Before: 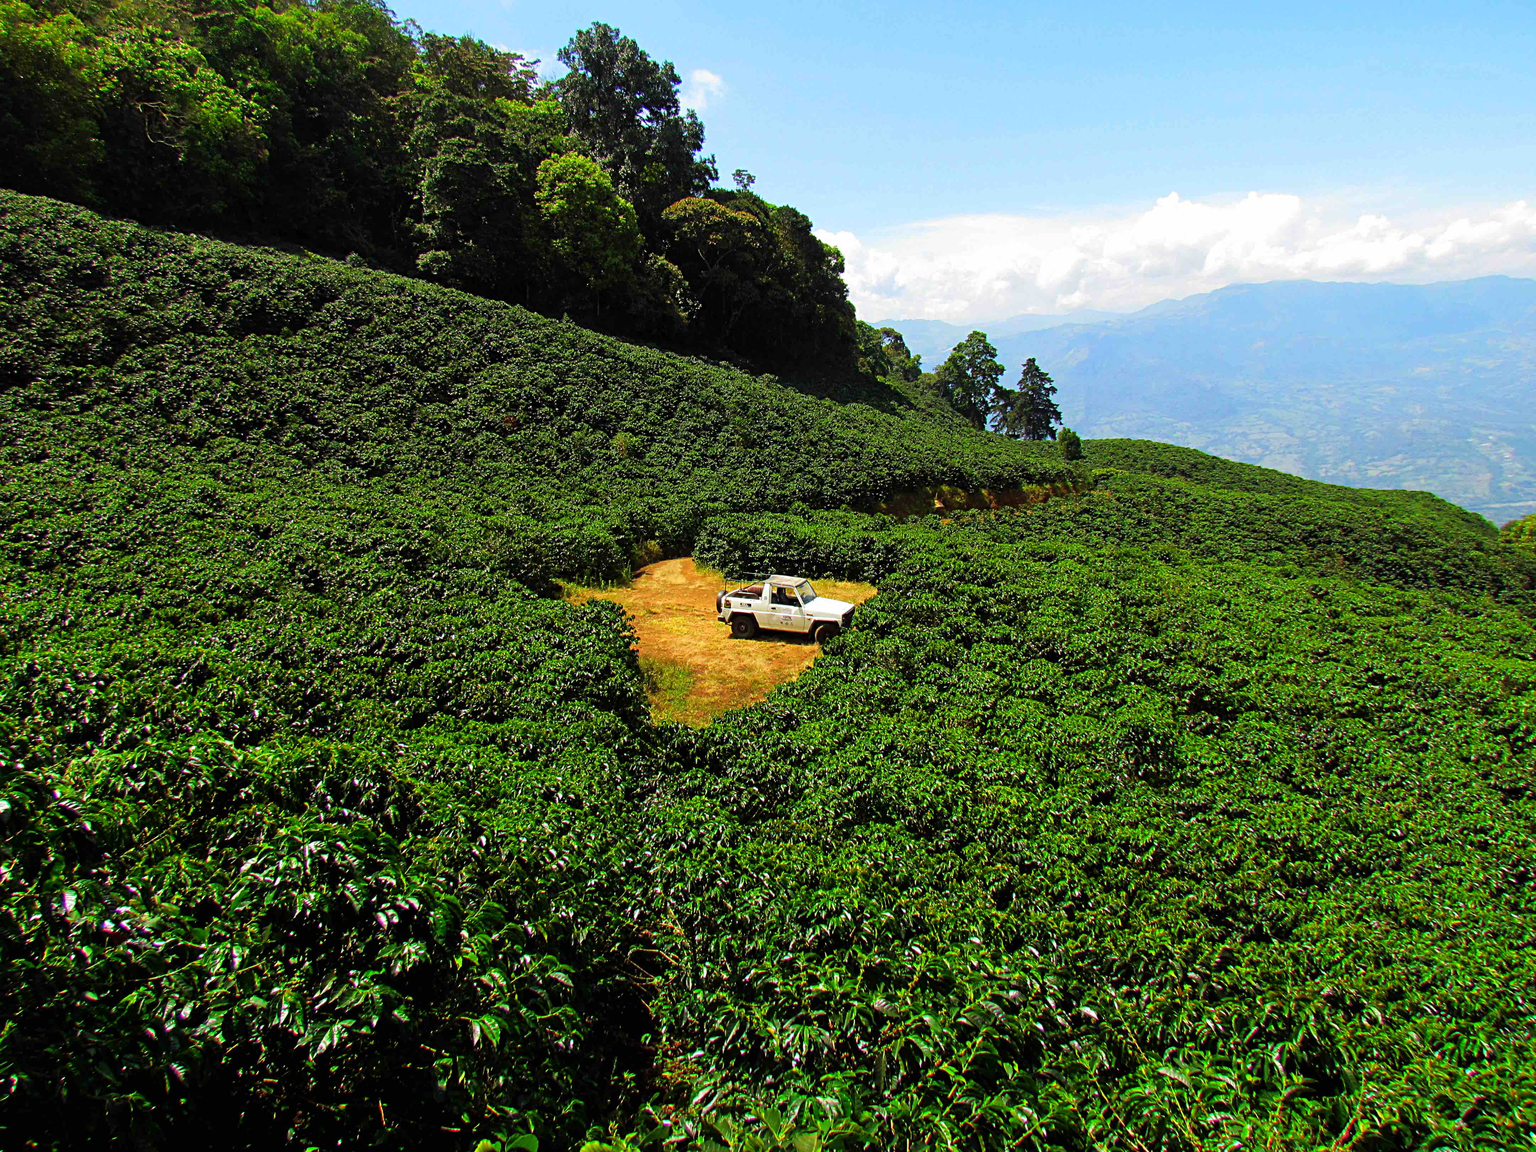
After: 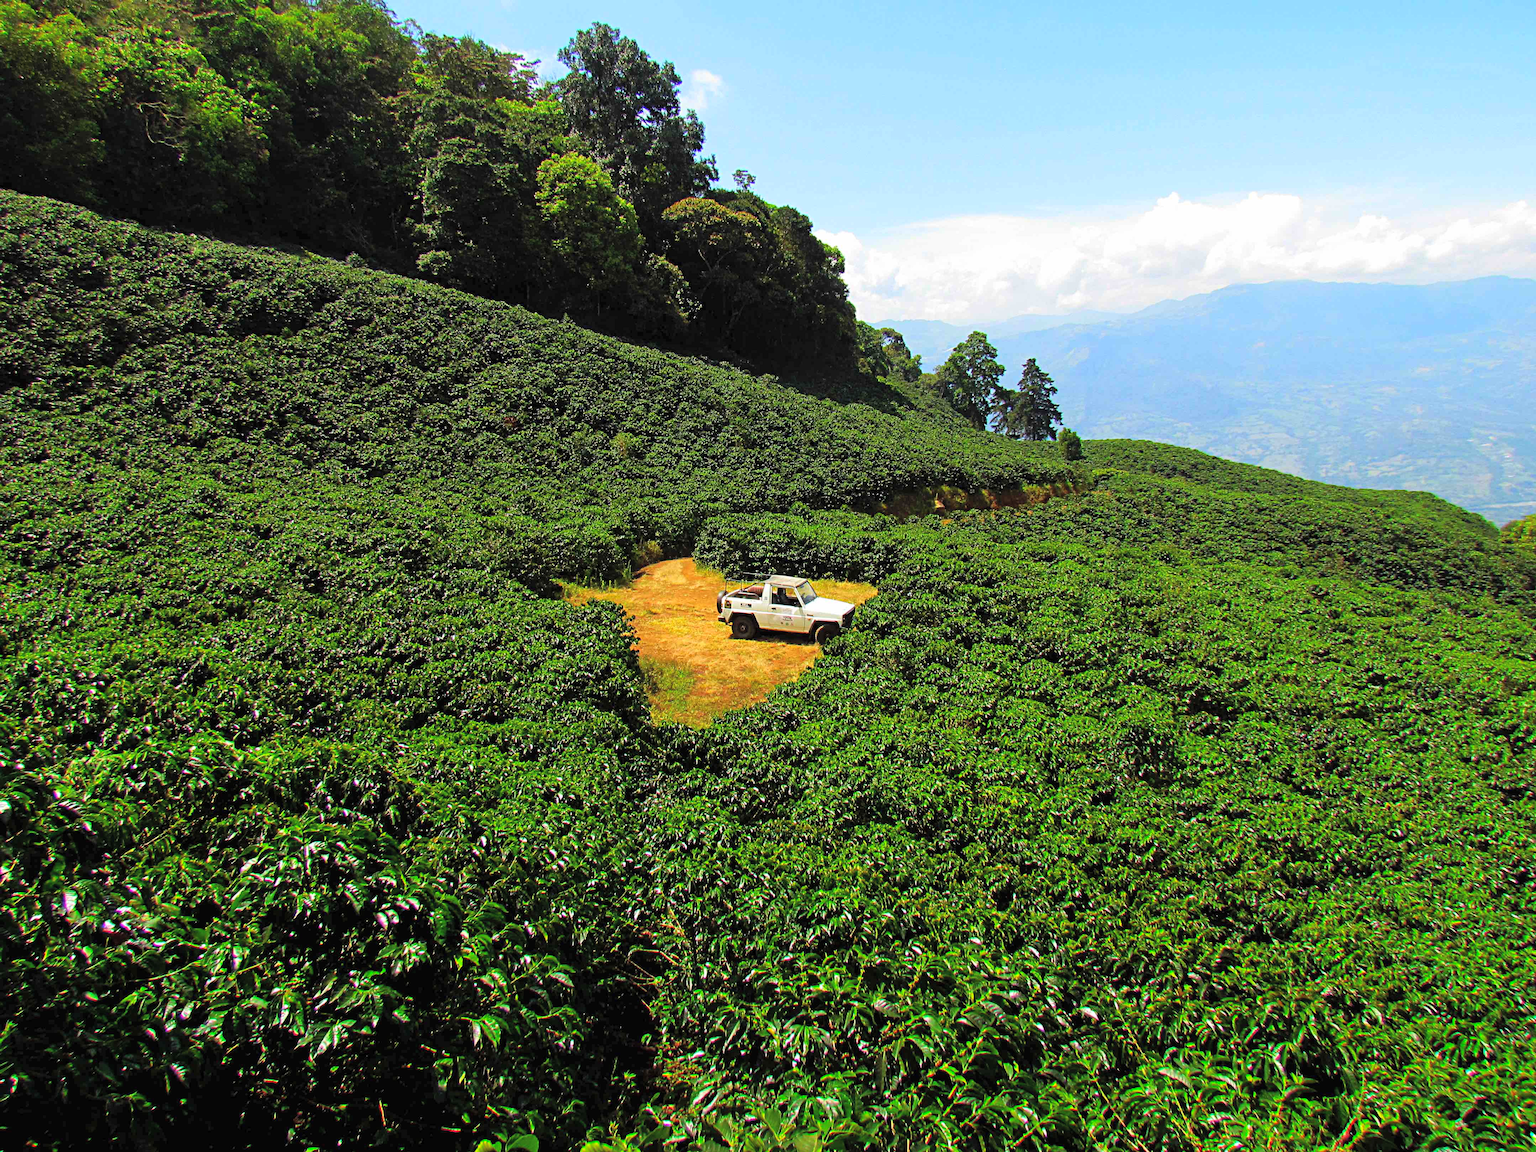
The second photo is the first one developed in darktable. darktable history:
color balance: contrast fulcrum 17.78%
contrast brightness saturation: brightness 0.13
vibrance: vibrance 20%
